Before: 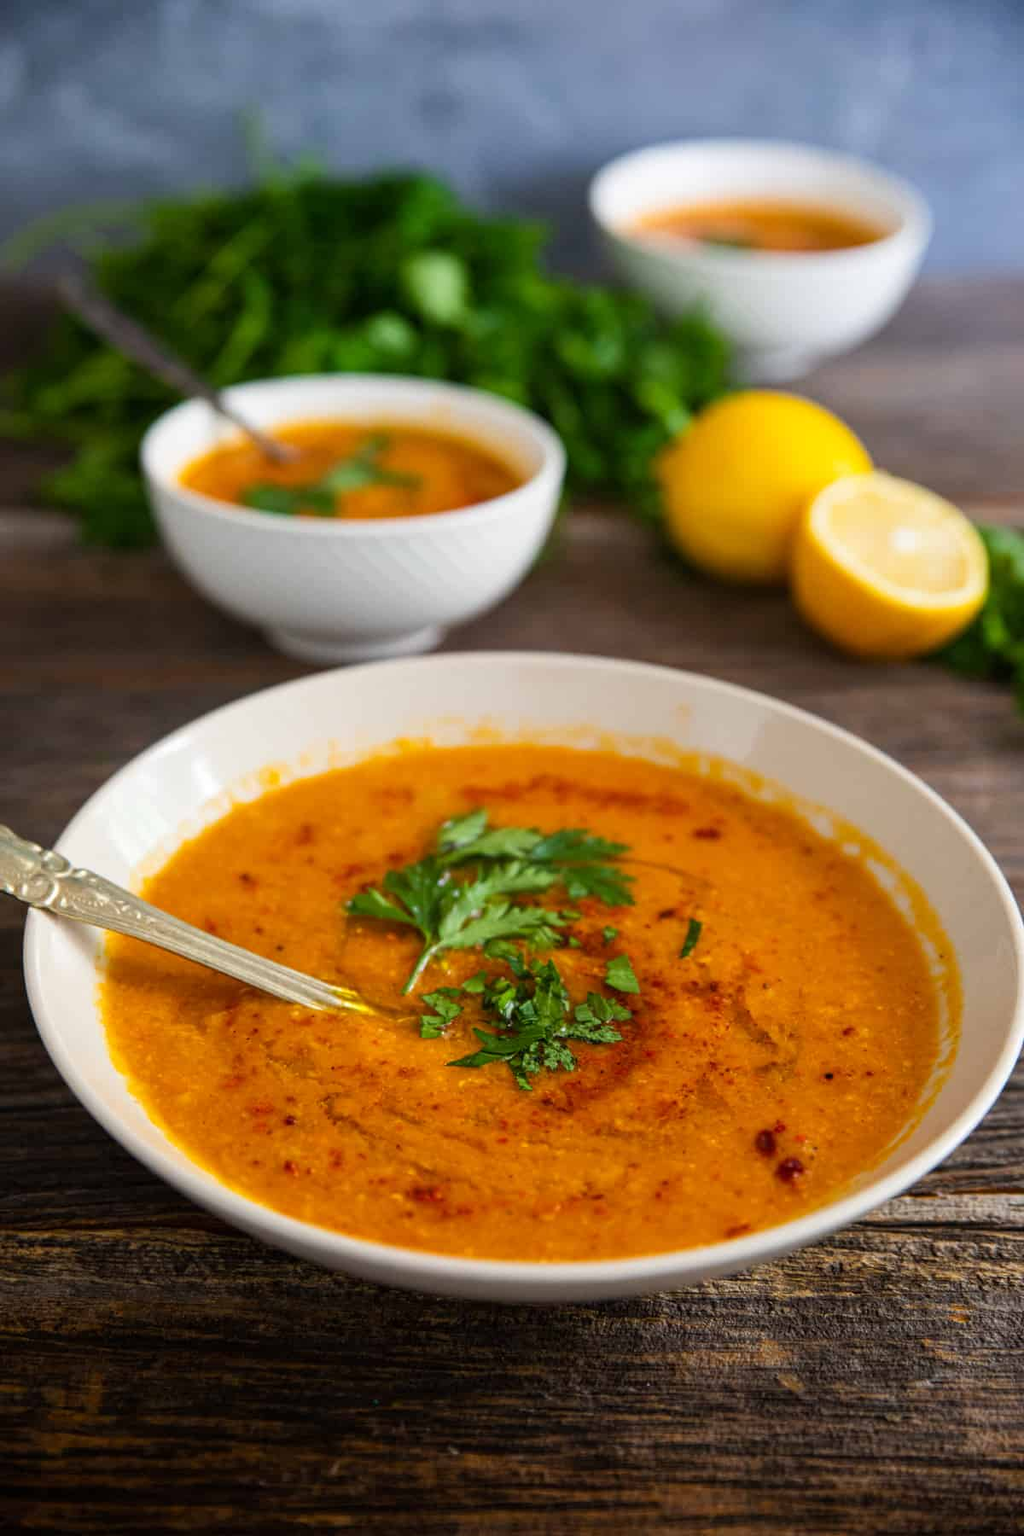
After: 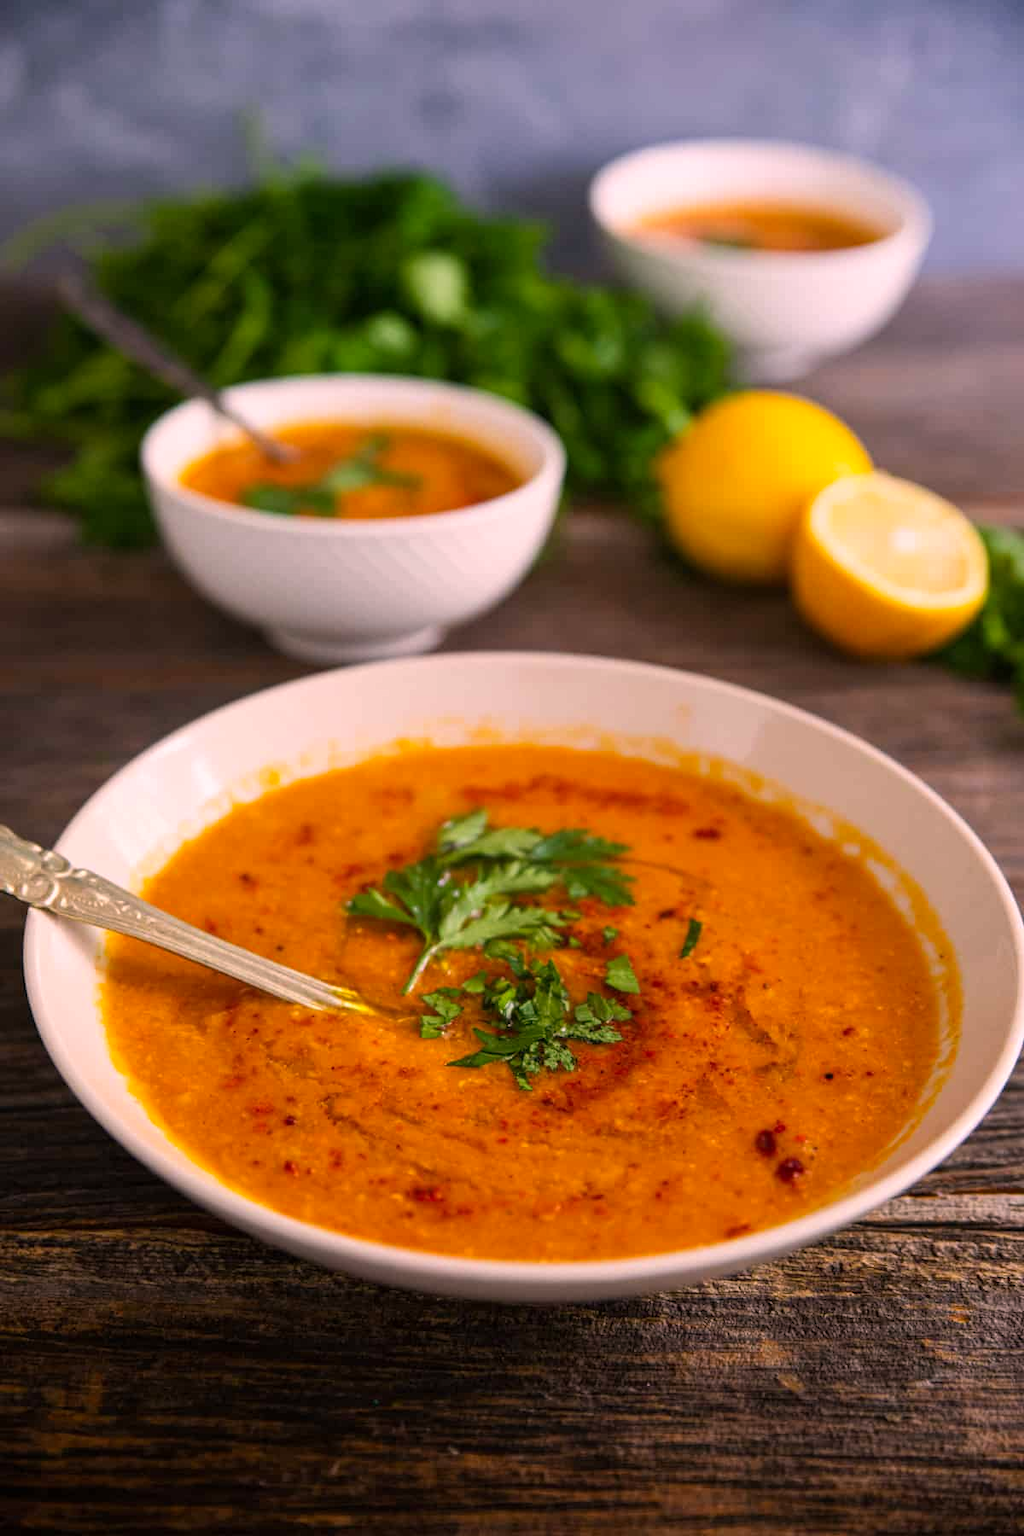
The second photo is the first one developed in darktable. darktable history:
color correction: highlights a* 14.58, highlights b* 4.7
